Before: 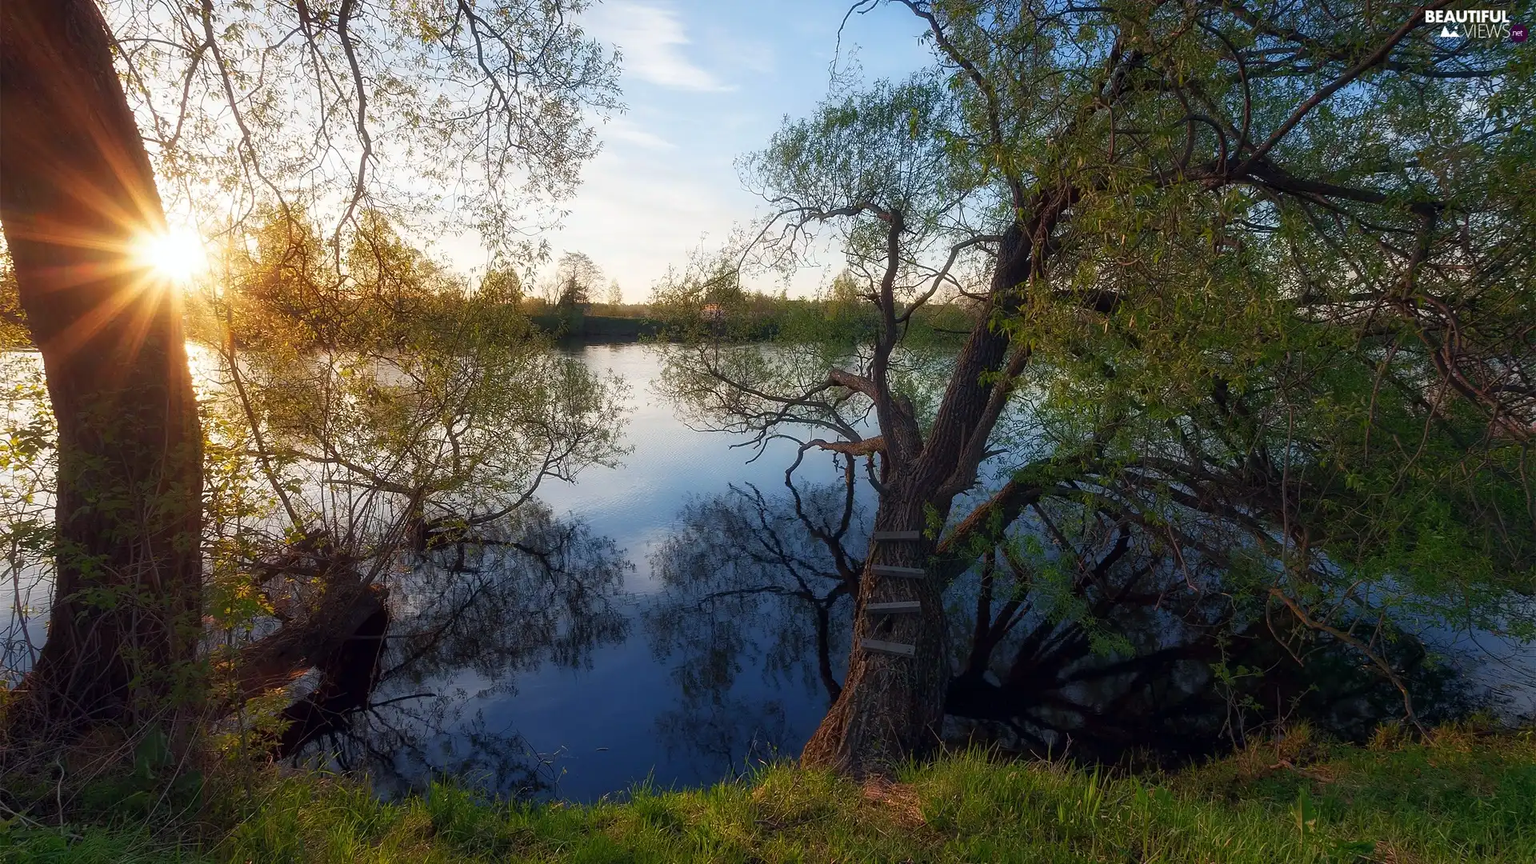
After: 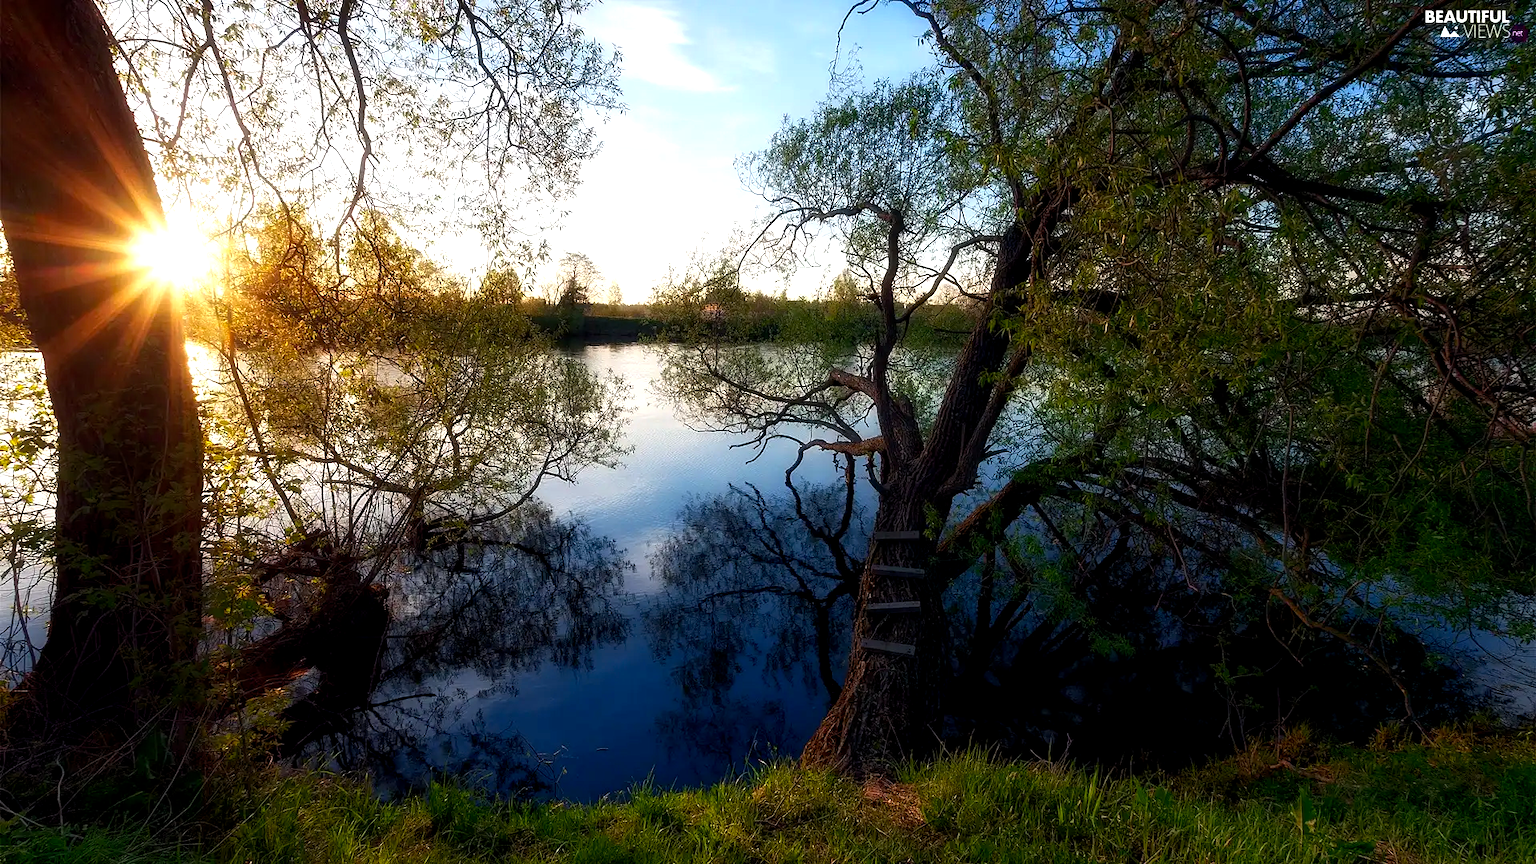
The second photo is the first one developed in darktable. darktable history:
color balance: lift [0.991, 1, 1, 1], gamma [0.996, 1, 1, 1], input saturation 98.52%, contrast 20.34%, output saturation 103.72%
contrast brightness saturation: saturation -0.05
